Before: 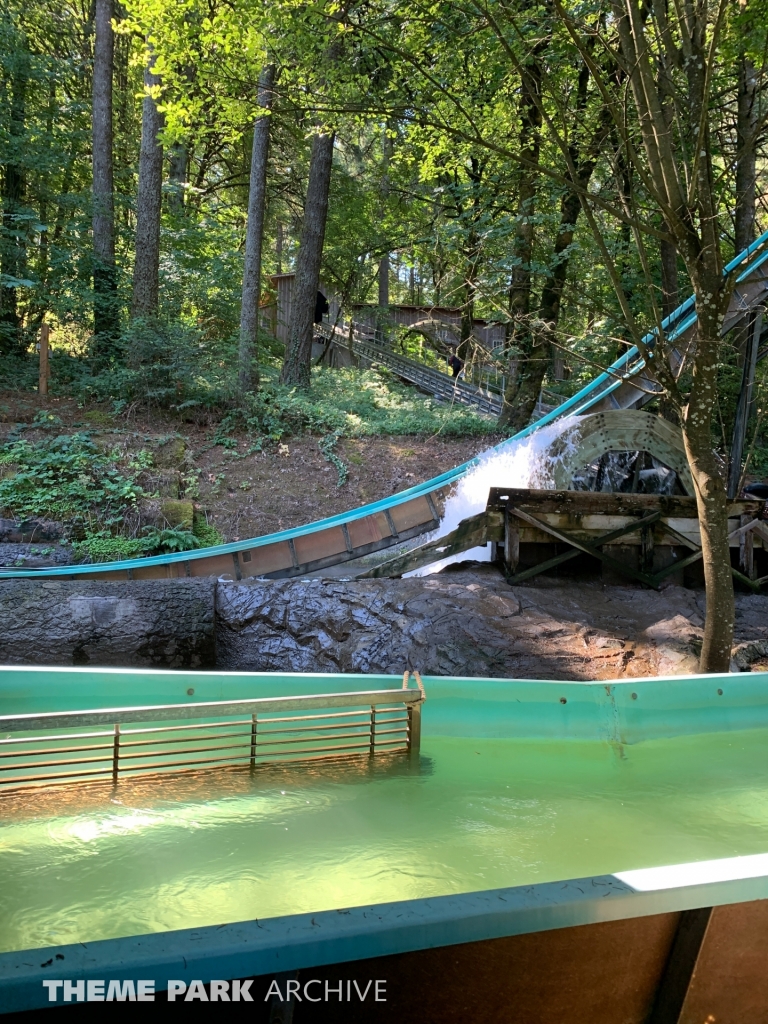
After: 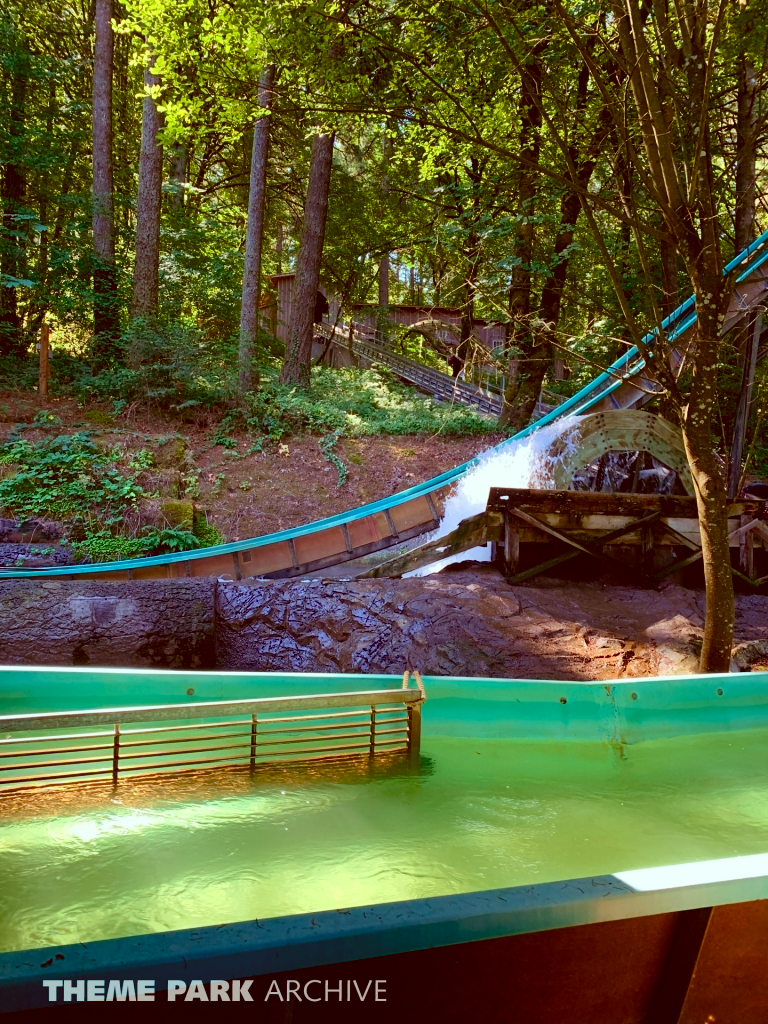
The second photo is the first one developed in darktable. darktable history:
color balance rgb: perceptual saturation grading › global saturation 20%, perceptual saturation grading › highlights -25.698%, perceptual saturation grading › shadows 50.031%, global vibrance 16.563%, saturation formula JzAzBz (2021)
velvia: on, module defaults
color correction: highlights a* -7.27, highlights b* -0.152, shadows a* 20.49, shadows b* 11.63
contrast brightness saturation: contrast -0.011, brightness -0.006, saturation 0.044
